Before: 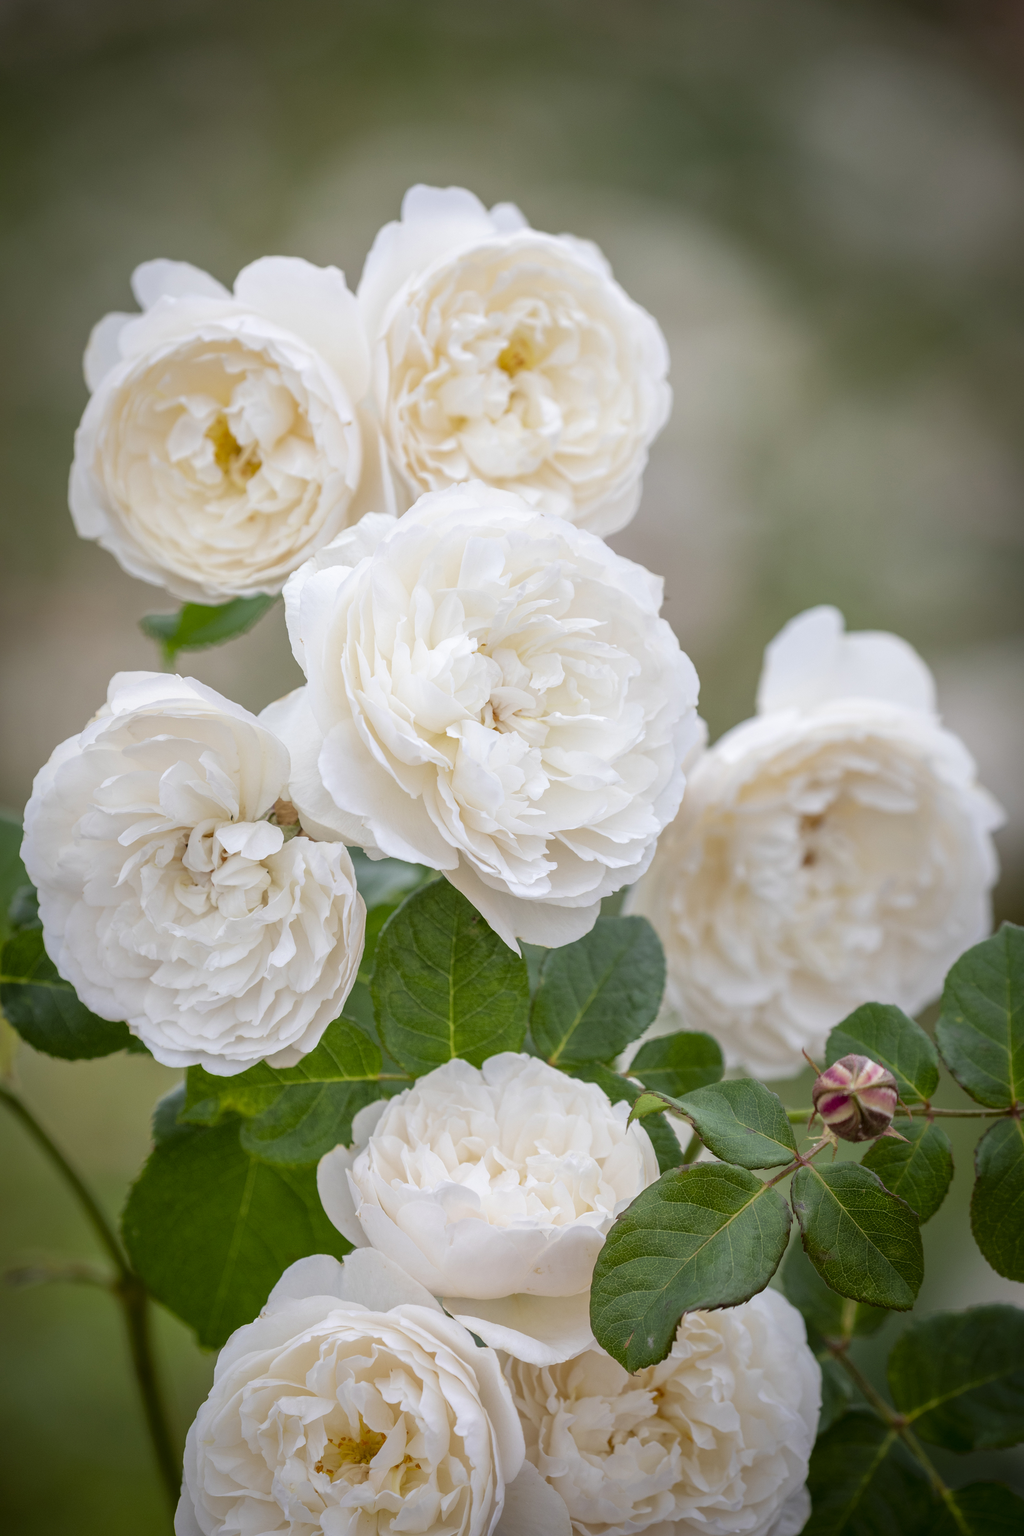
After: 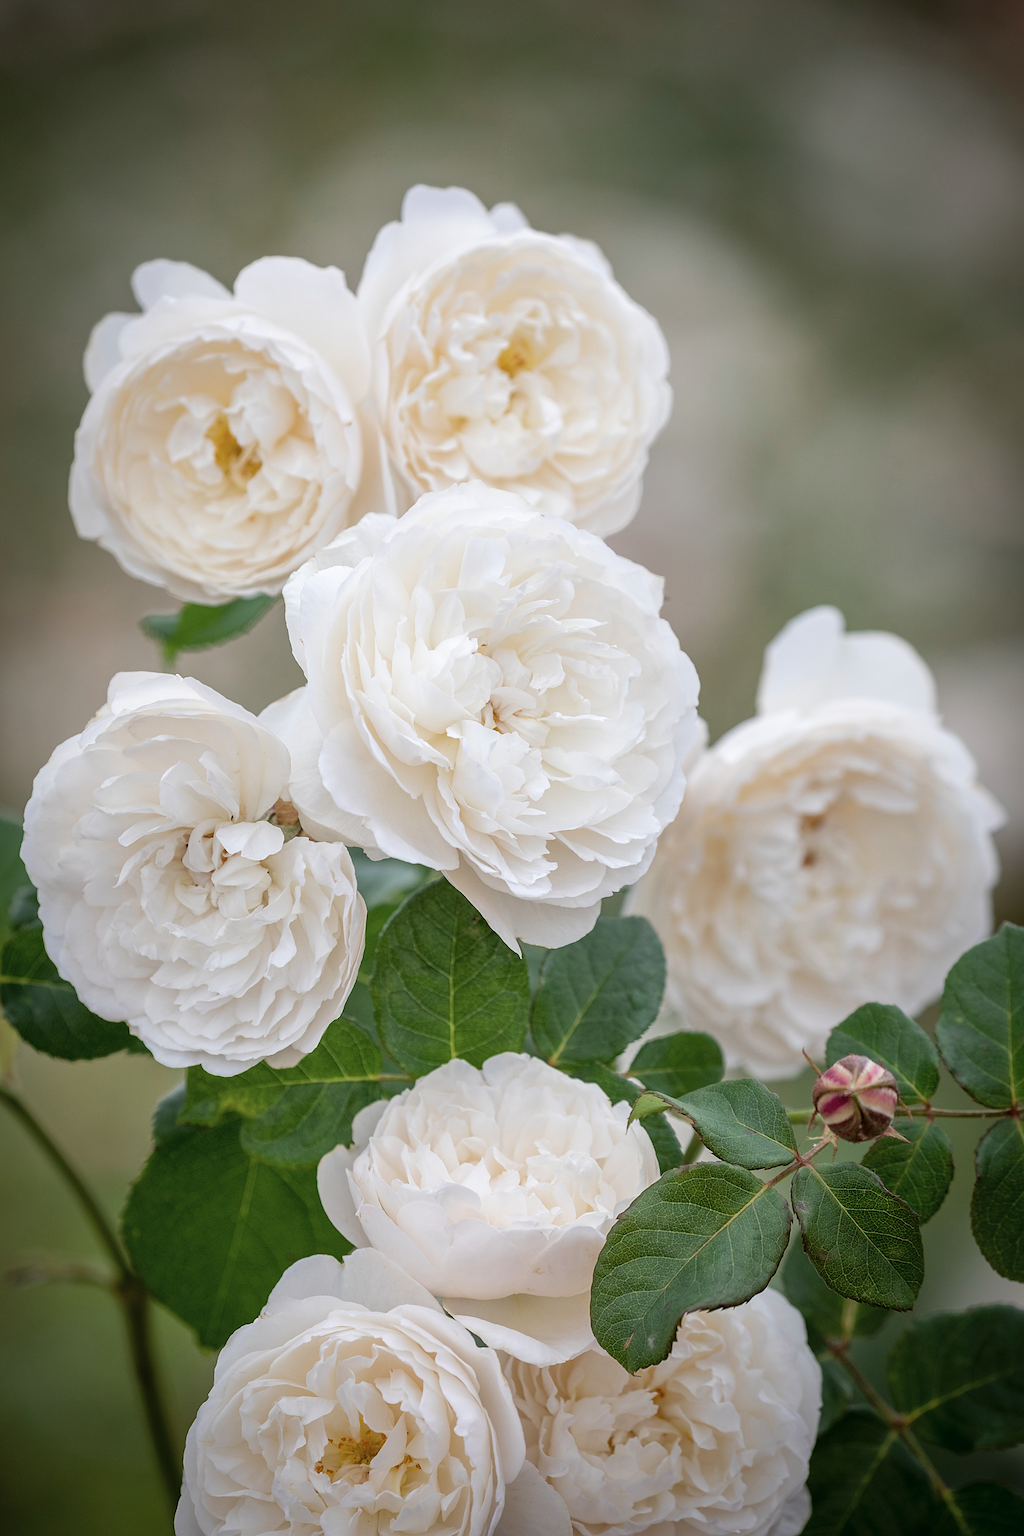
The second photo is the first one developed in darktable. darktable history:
color zones: curves: ch0 [(0, 0.5) (0.143, 0.5) (0.286, 0.5) (0.429, 0.504) (0.571, 0.5) (0.714, 0.509) (0.857, 0.5) (1, 0.5)]; ch1 [(0, 0.425) (0.143, 0.425) (0.286, 0.375) (0.429, 0.405) (0.571, 0.5) (0.714, 0.47) (0.857, 0.425) (1, 0.435)]; ch2 [(0, 0.5) (0.143, 0.5) (0.286, 0.5) (0.429, 0.517) (0.571, 0.5) (0.714, 0.51) (0.857, 0.5) (1, 0.5)]
sharpen: on, module defaults
